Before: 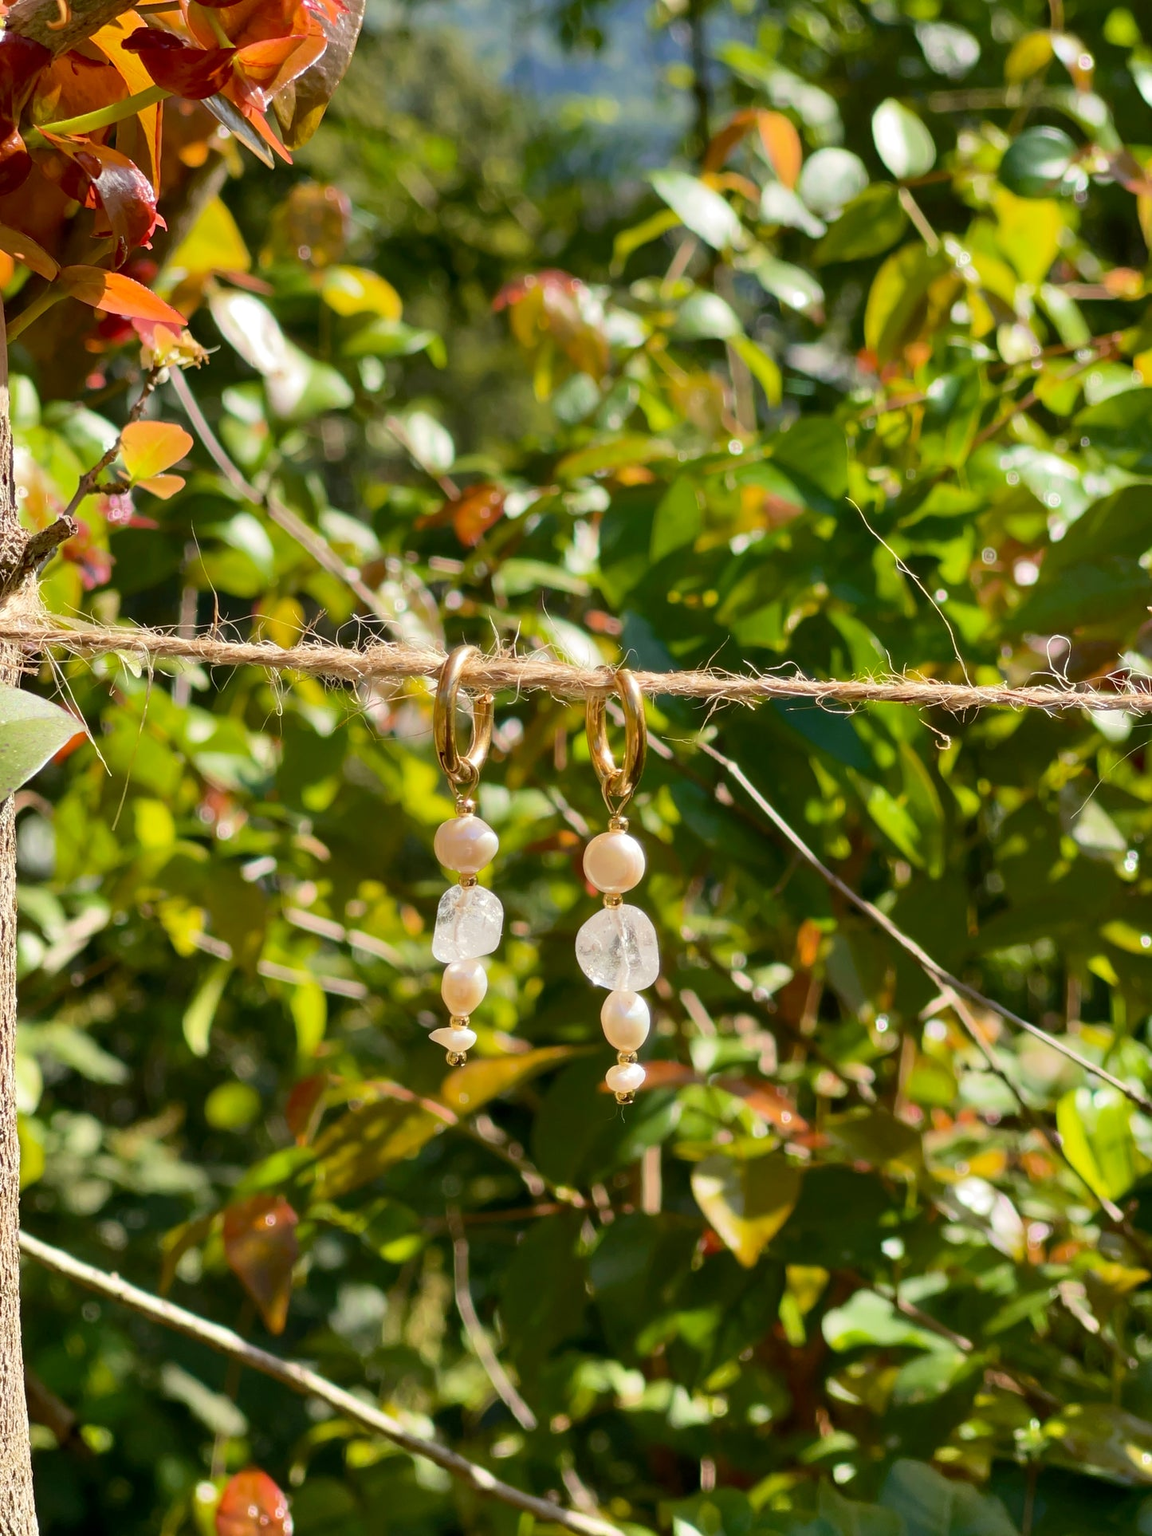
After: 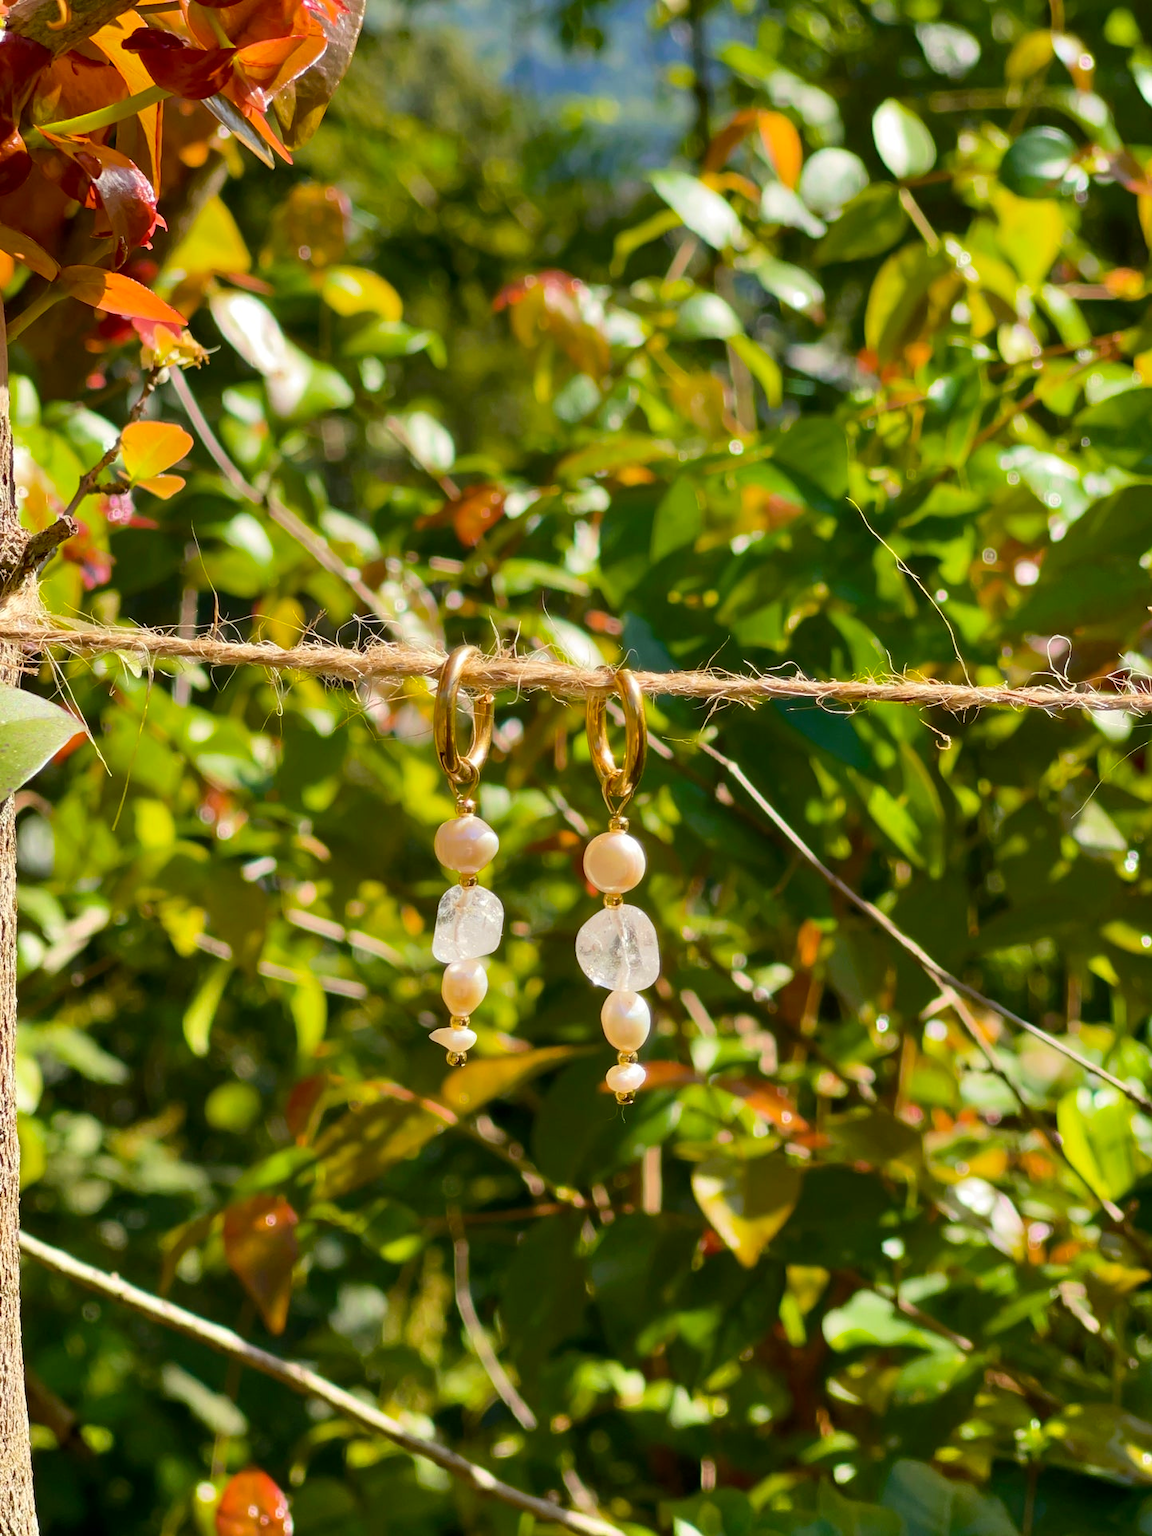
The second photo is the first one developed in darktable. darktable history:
color balance rgb: linear chroma grading › global chroma 14.805%, perceptual saturation grading › global saturation 0.866%, global vibrance 20%
